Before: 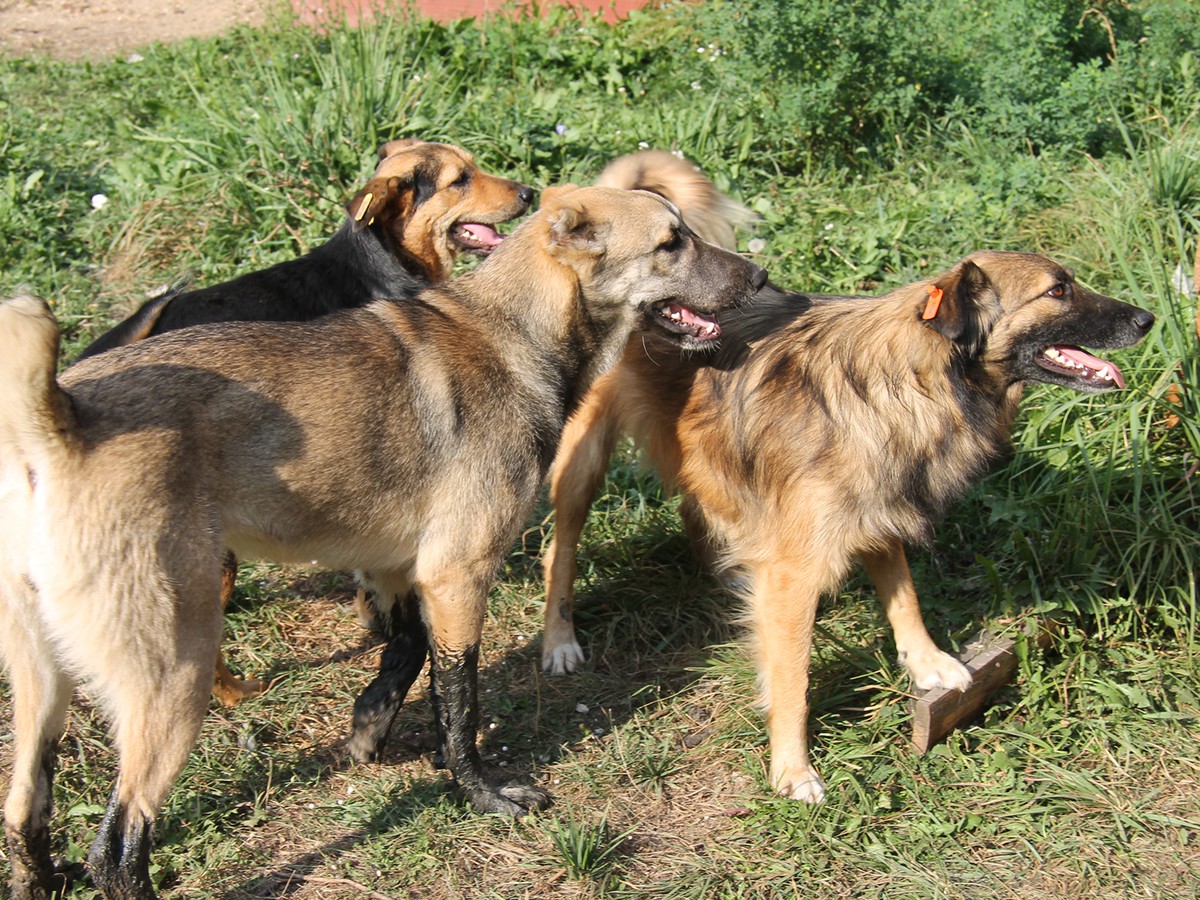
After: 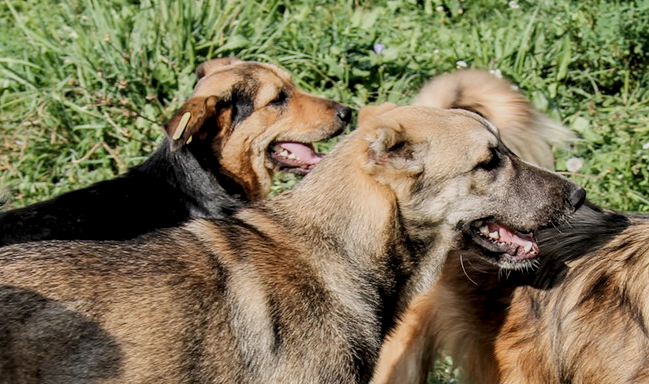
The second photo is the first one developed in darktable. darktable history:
crop: left 15.237%, top 9.026%, right 30.662%, bottom 48.229%
filmic rgb: black relative exposure -7.22 EV, white relative exposure 5.36 EV, hardness 3.02, iterations of high-quality reconstruction 0
local contrast: highlights 26%, detail 150%
